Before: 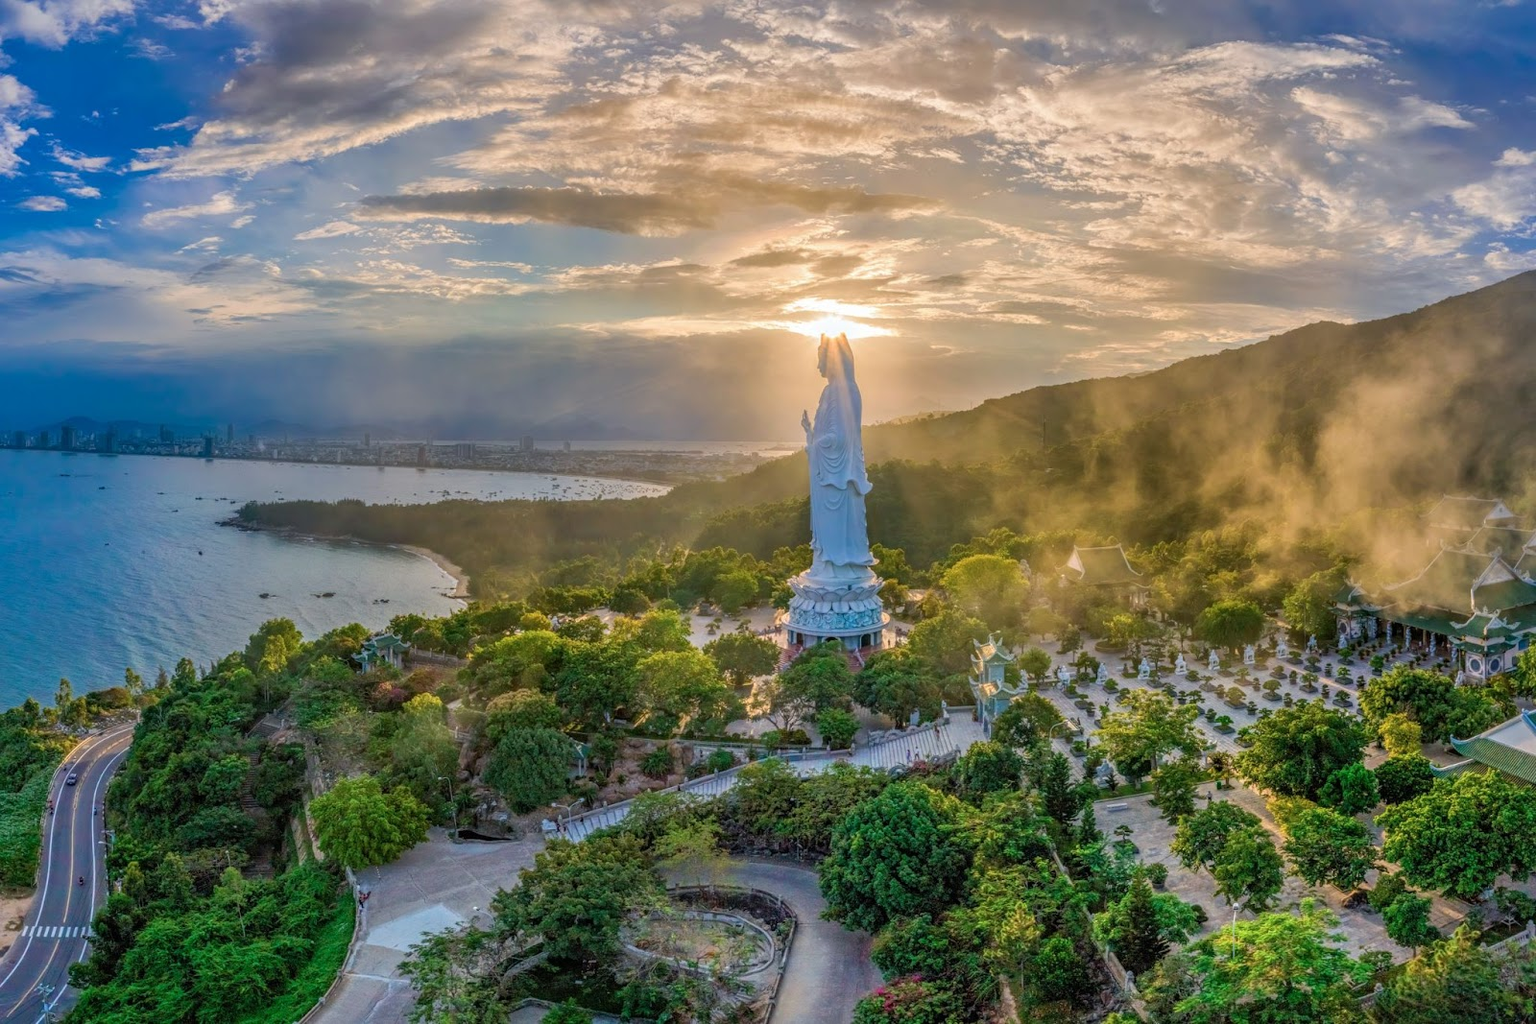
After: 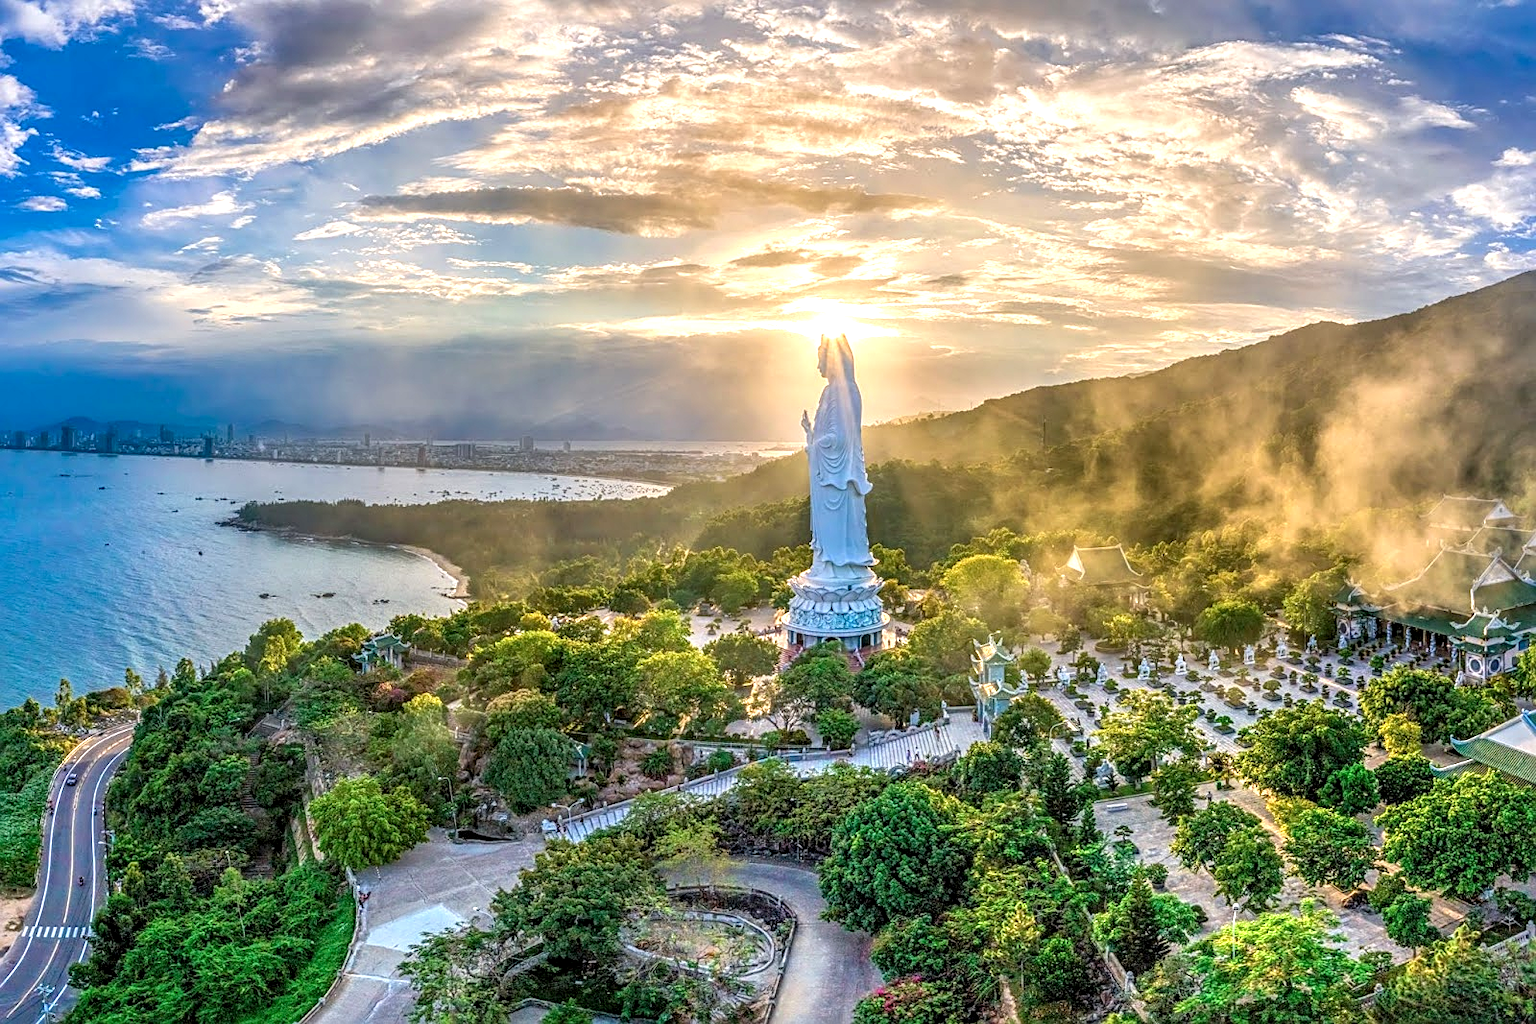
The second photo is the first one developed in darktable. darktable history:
sharpen: on, module defaults
local contrast: detail 130%
exposure: exposure 0.729 EV, compensate exposure bias true, compensate highlight preservation false
